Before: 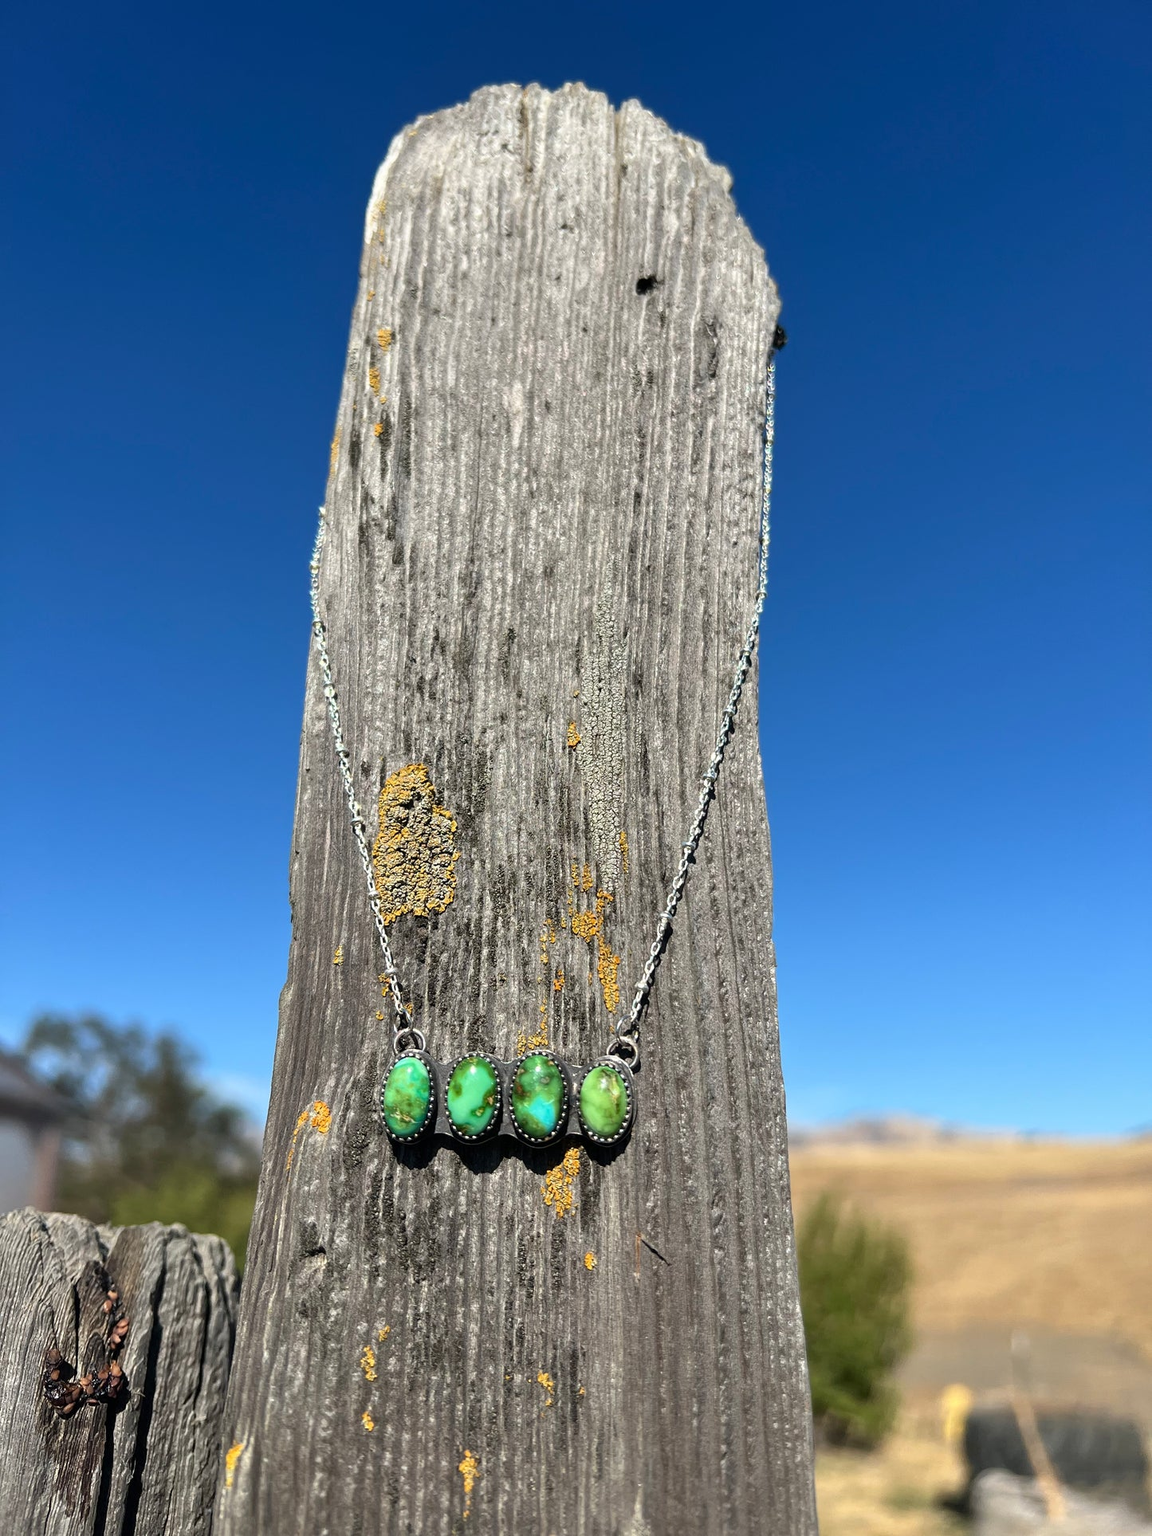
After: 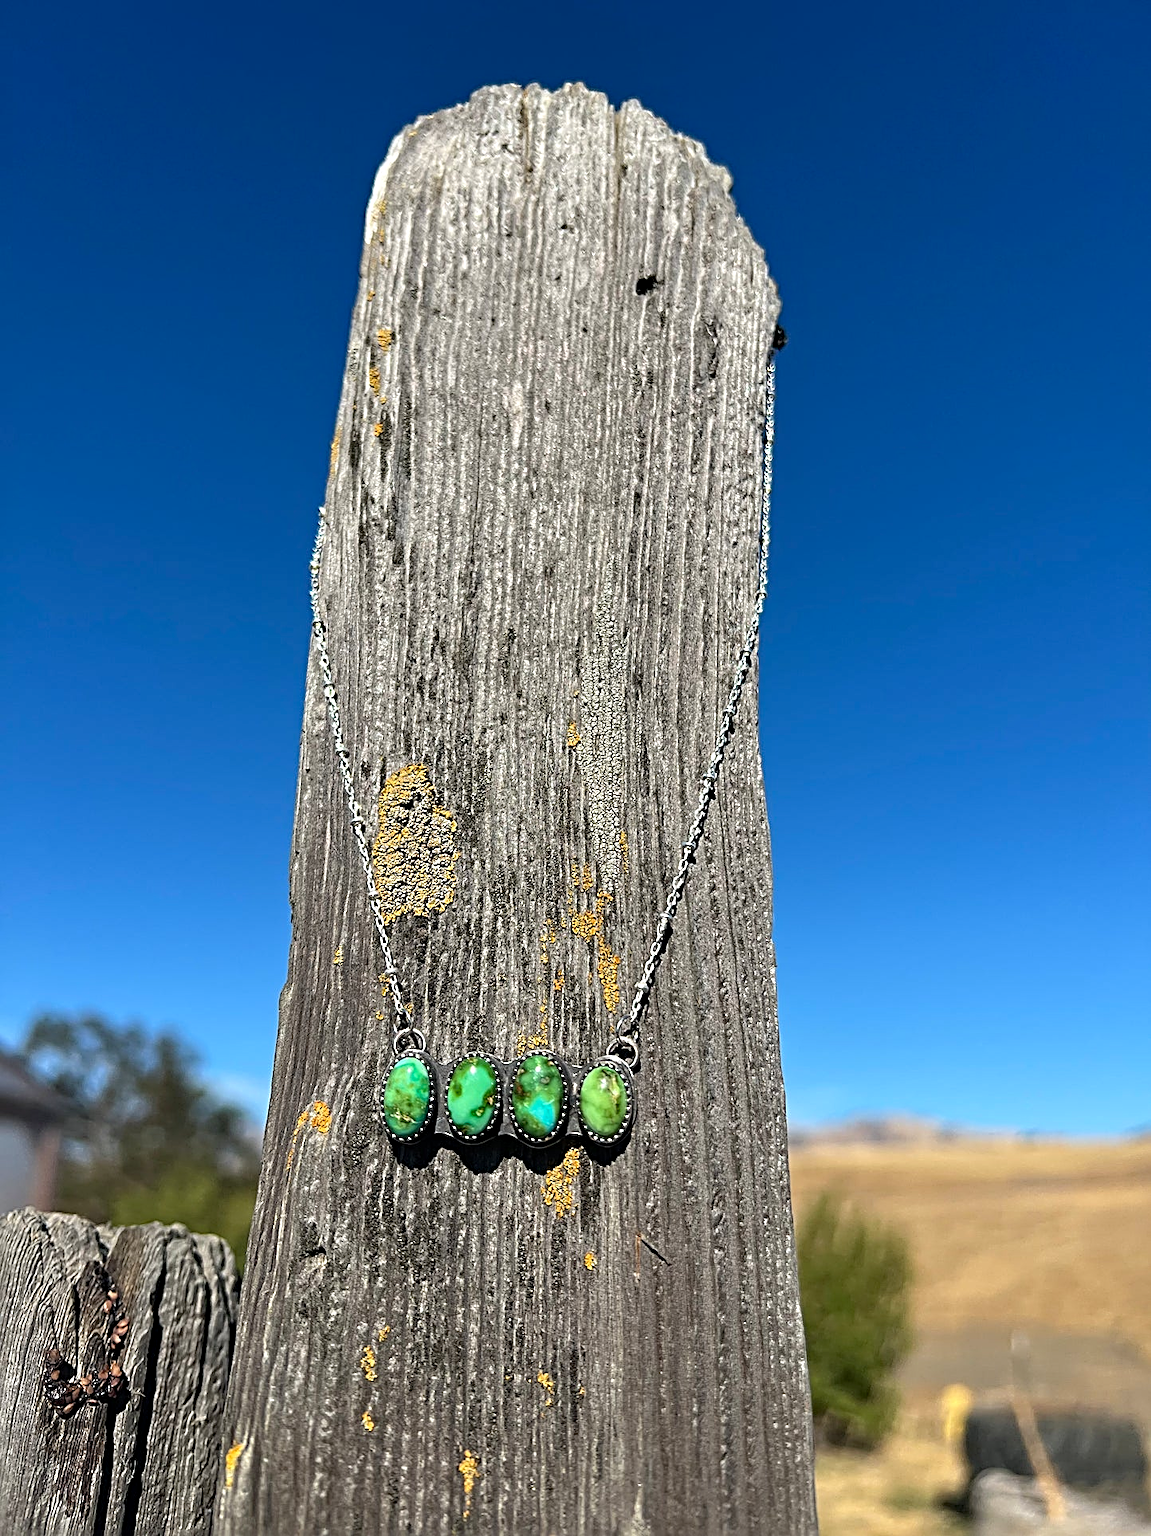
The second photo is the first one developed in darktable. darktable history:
sharpen: radius 3.054, amount 0.76
haze removal: adaptive false
